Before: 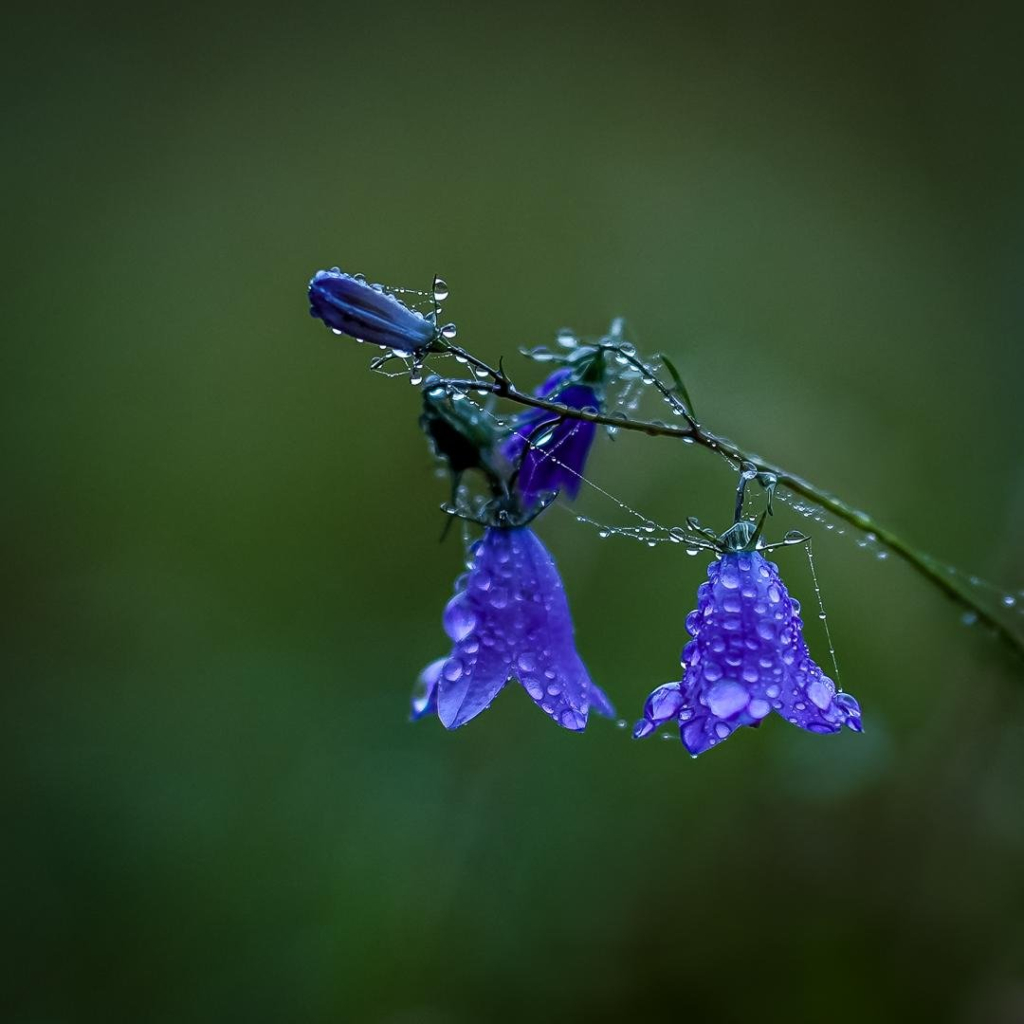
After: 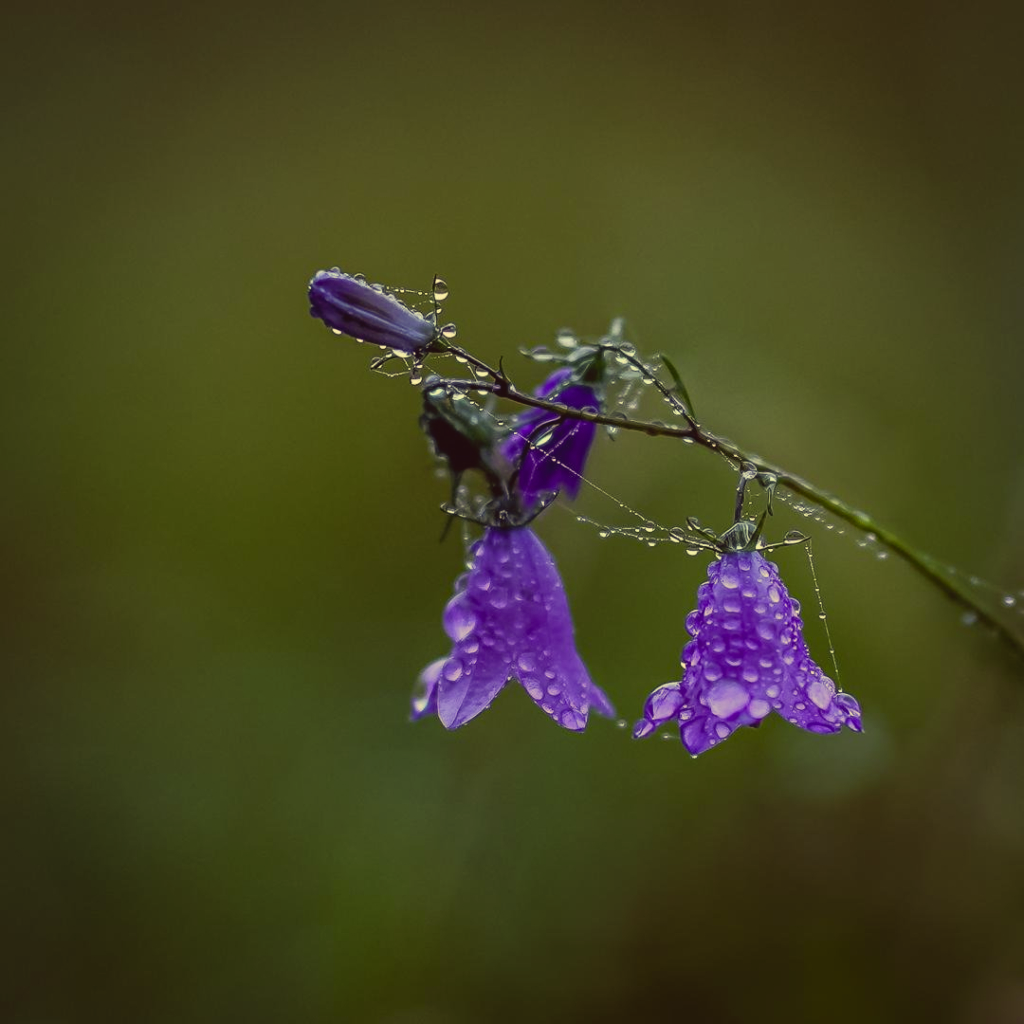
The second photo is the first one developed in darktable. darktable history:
color correction: highlights a* -0.482, highlights b* 40, shadows a* 9.8, shadows b* -0.161
contrast brightness saturation: contrast -0.1, saturation -0.1
